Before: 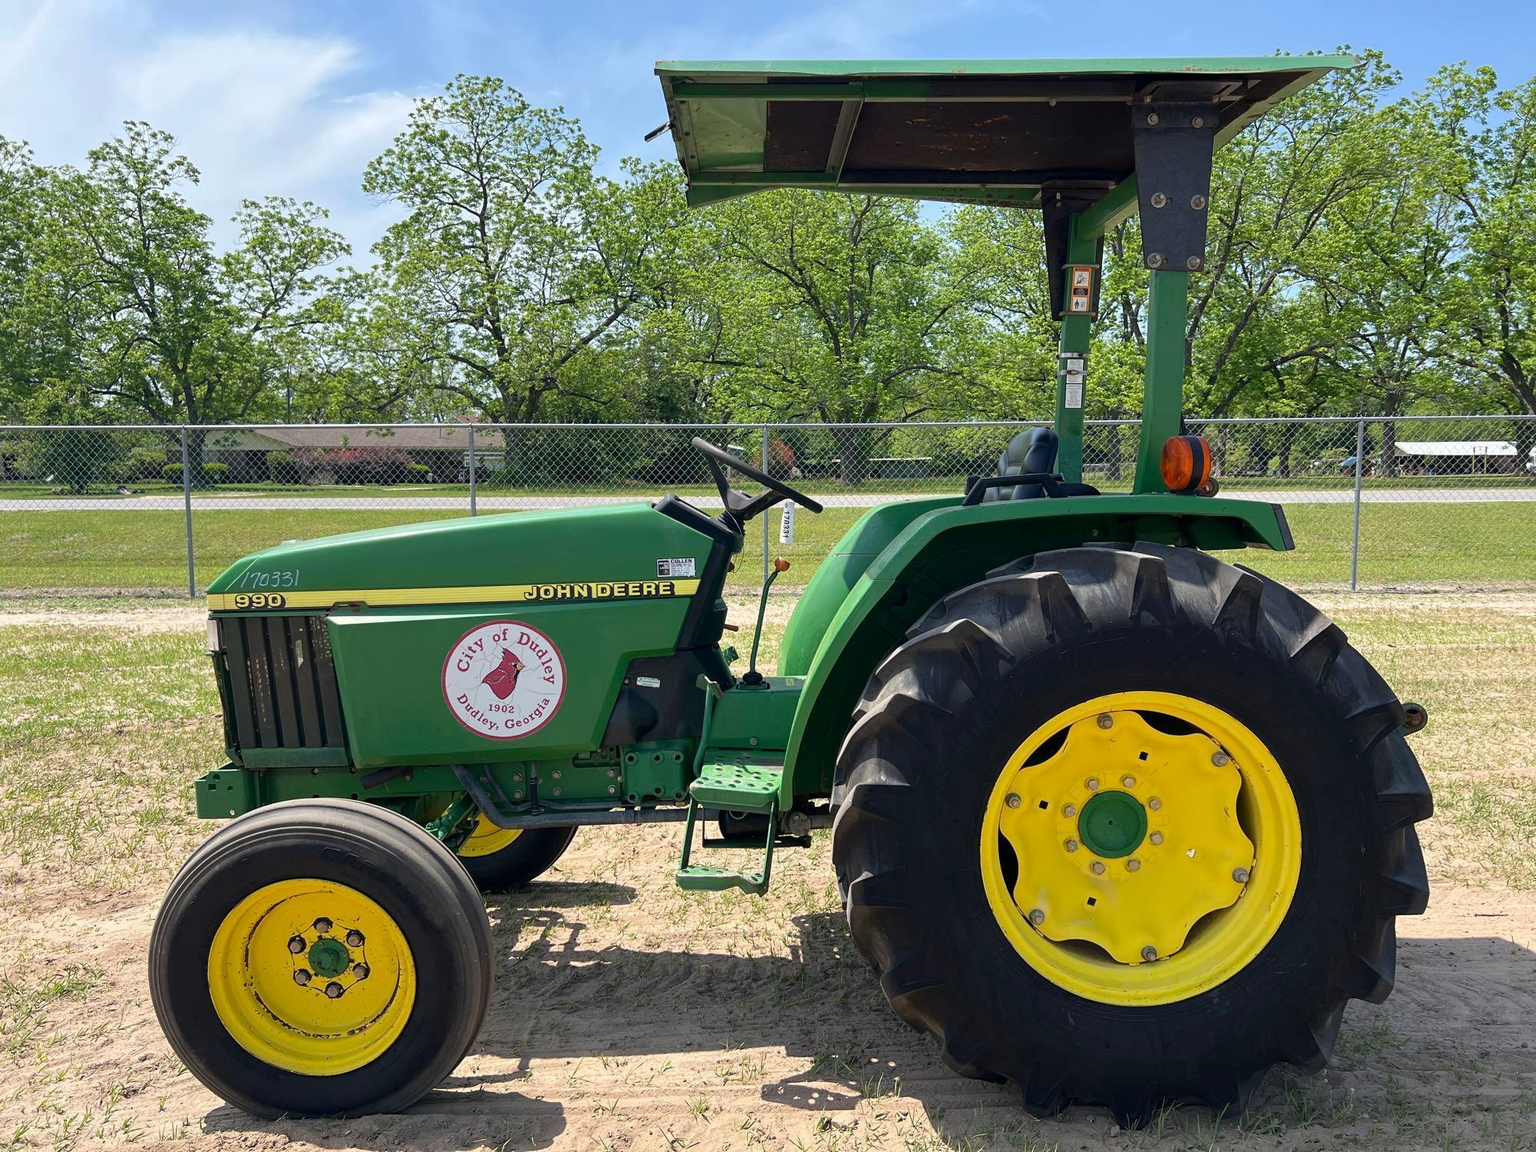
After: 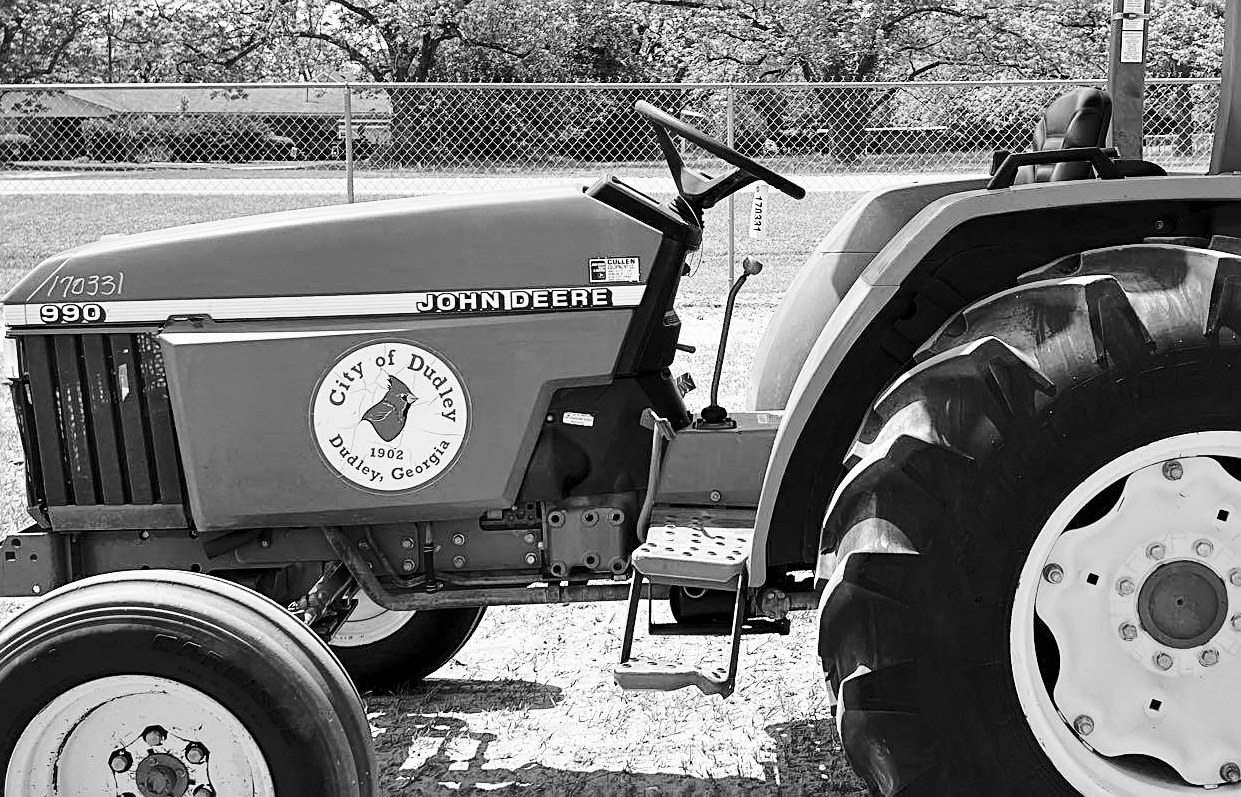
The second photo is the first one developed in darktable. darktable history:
contrast equalizer: octaves 7, y [[0.6 ×6], [0.55 ×6], [0 ×6], [0 ×6], [0 ×6]], mix 0.15
color correction: highlights a* 2.72, highlights b* 22.8
sharpen: on, module defaults
crop: left 13.312%, top 31.28%, right 24.627%, bottom 15.582%
base curve: curves: ch0 [(0, 0) (0.032, 0.037) (0.105, 0.228) (0.435, 0.76) (0.856, 0.983) (1, 1)], preserve colors none
shadows and highlights: low approximation 0.01, soften with gaussian
monochrome: on, module defaults
